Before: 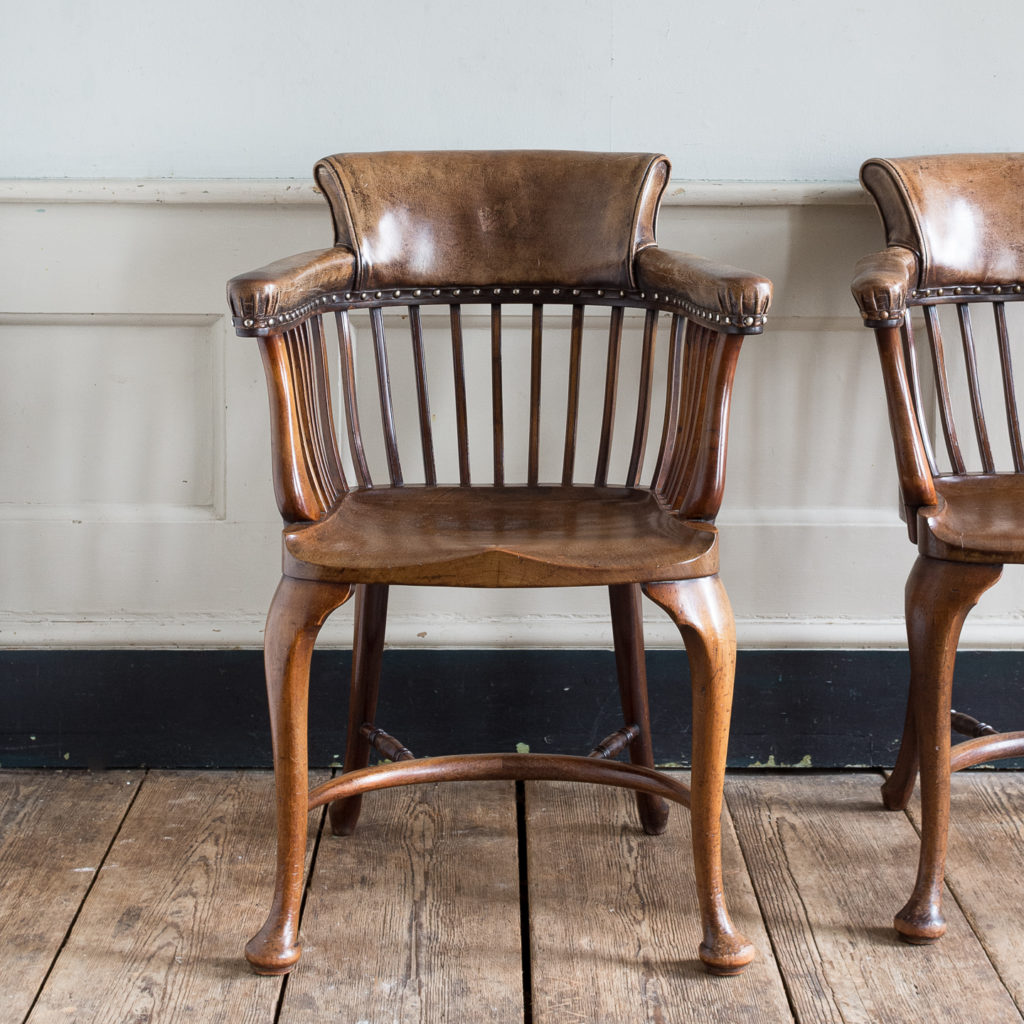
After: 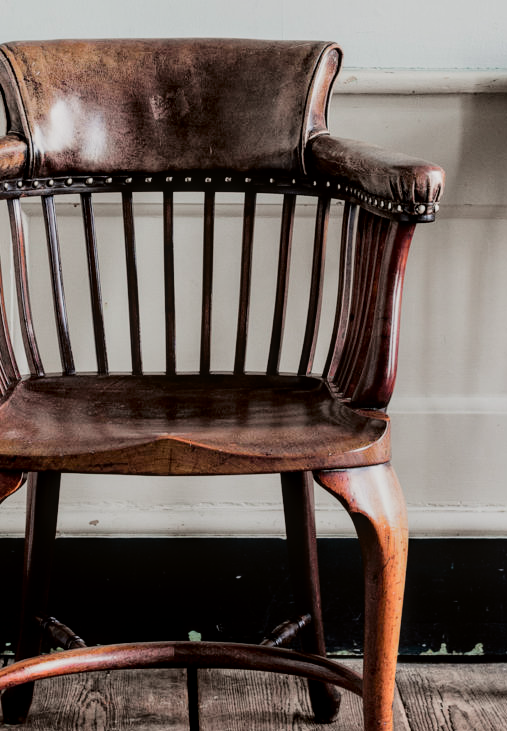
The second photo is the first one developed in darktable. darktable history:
local contrast: on, module defaults
crop: left 32.075%, top 10.976%, right 18.355%, bottom 17.596%
filmic rgb: black relative exposure -5 EV, hardness 2.88, contrast 1.3, highlights saturation mix -30%
tone curve: curves: ch0 [(0, 0) (0.068, 0.031) (0.183, 0.13) (0.341, 0.319) (0.547, 0.545) (0.828, 0.817) (1, 0.968)]; ch1 [(0, 0) (0.23, 0.166) (0.34, 0.308) (0.371, 0.337) (0.429, 0.408) (0.477, 0.466) (0.499, 0.5) (0.529, 0.528) (0.559, 0.578) (0.743, 0.798) (1, 1)]; ch2 [(0, 0) (0.431, 0.419) (0.495, 0.502) (0.524, 0.525) (0.568, 0.543) (0.6, 0.597) (0.634, 0.644) (0.728, 0.722) (1, 1)], color space Lab, independent channels, preserve colors none
